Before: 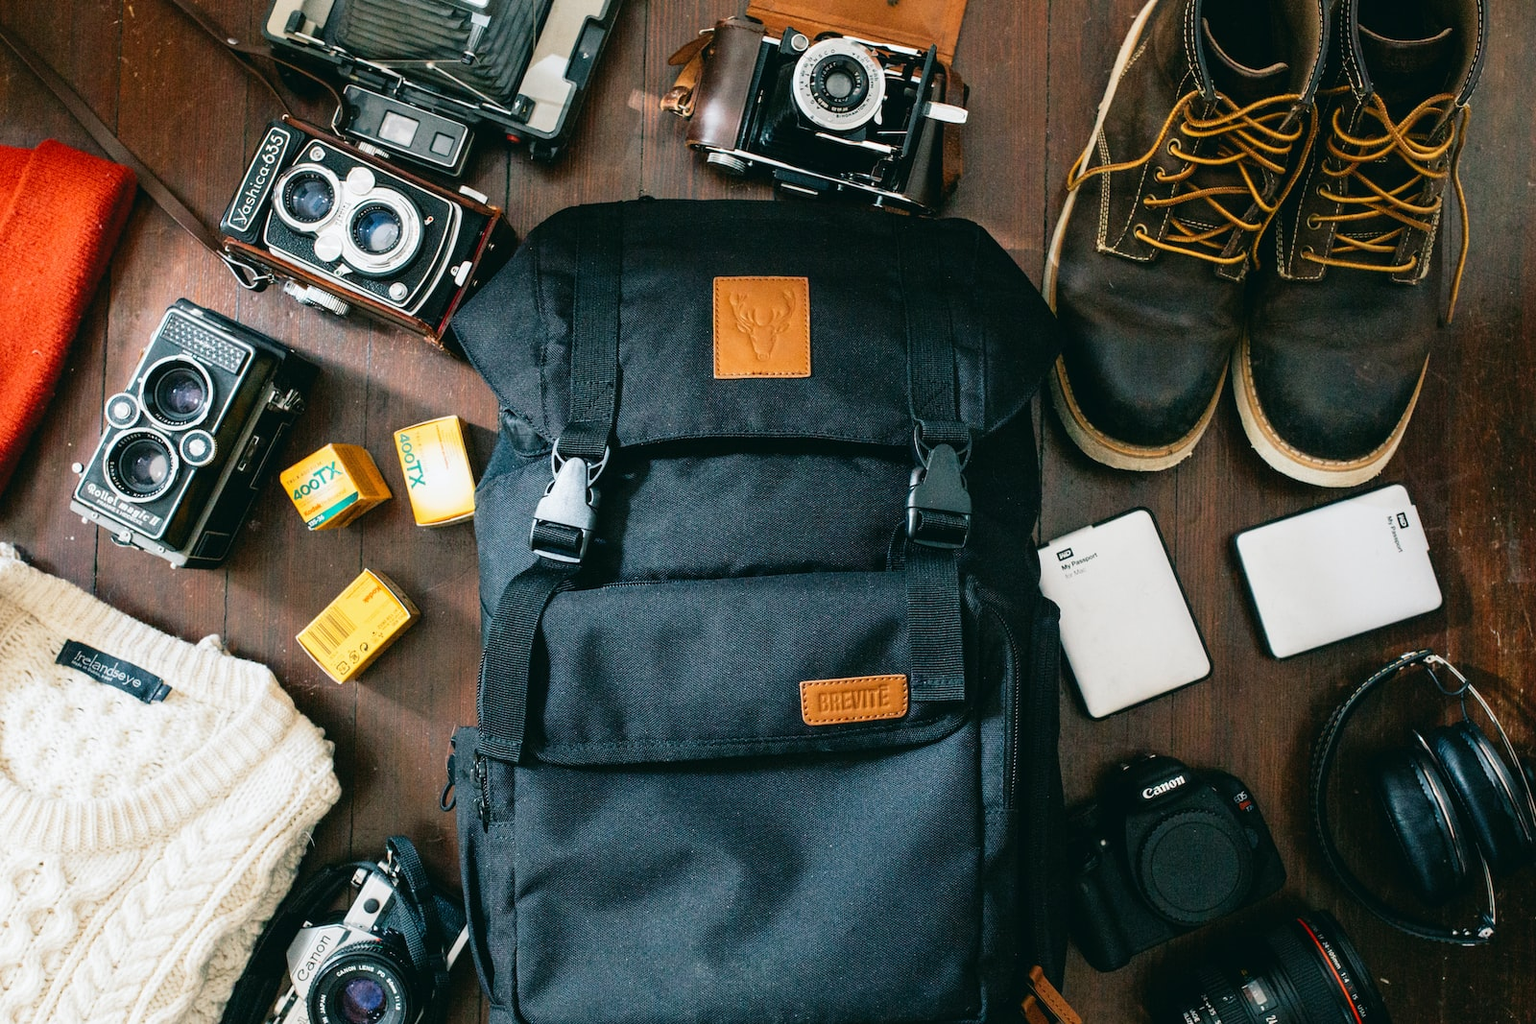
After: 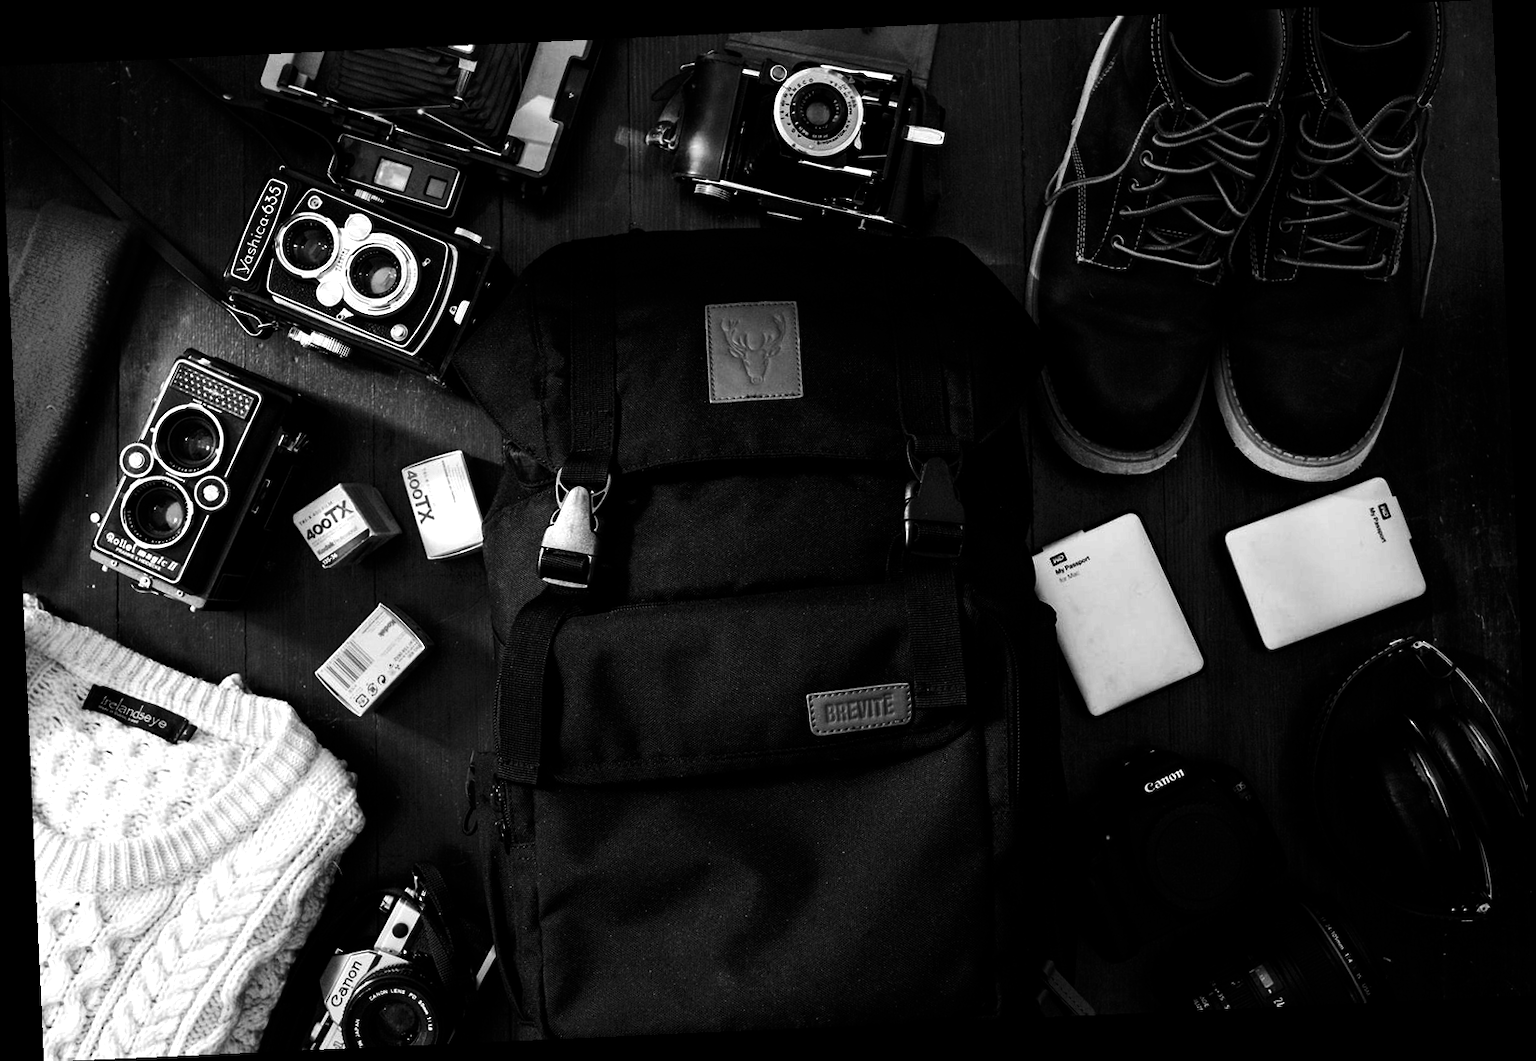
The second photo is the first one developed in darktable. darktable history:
exposure: black level correction -0.005, exposure 0.054 EV, compensate highlight preservation false
rotate and perspective: rotation -2.56°, automatic cropping off
white balance: red 1.188, blue 1.11
contrast brightness saturation: contrast 0.02, brightness -1, saturation -1
